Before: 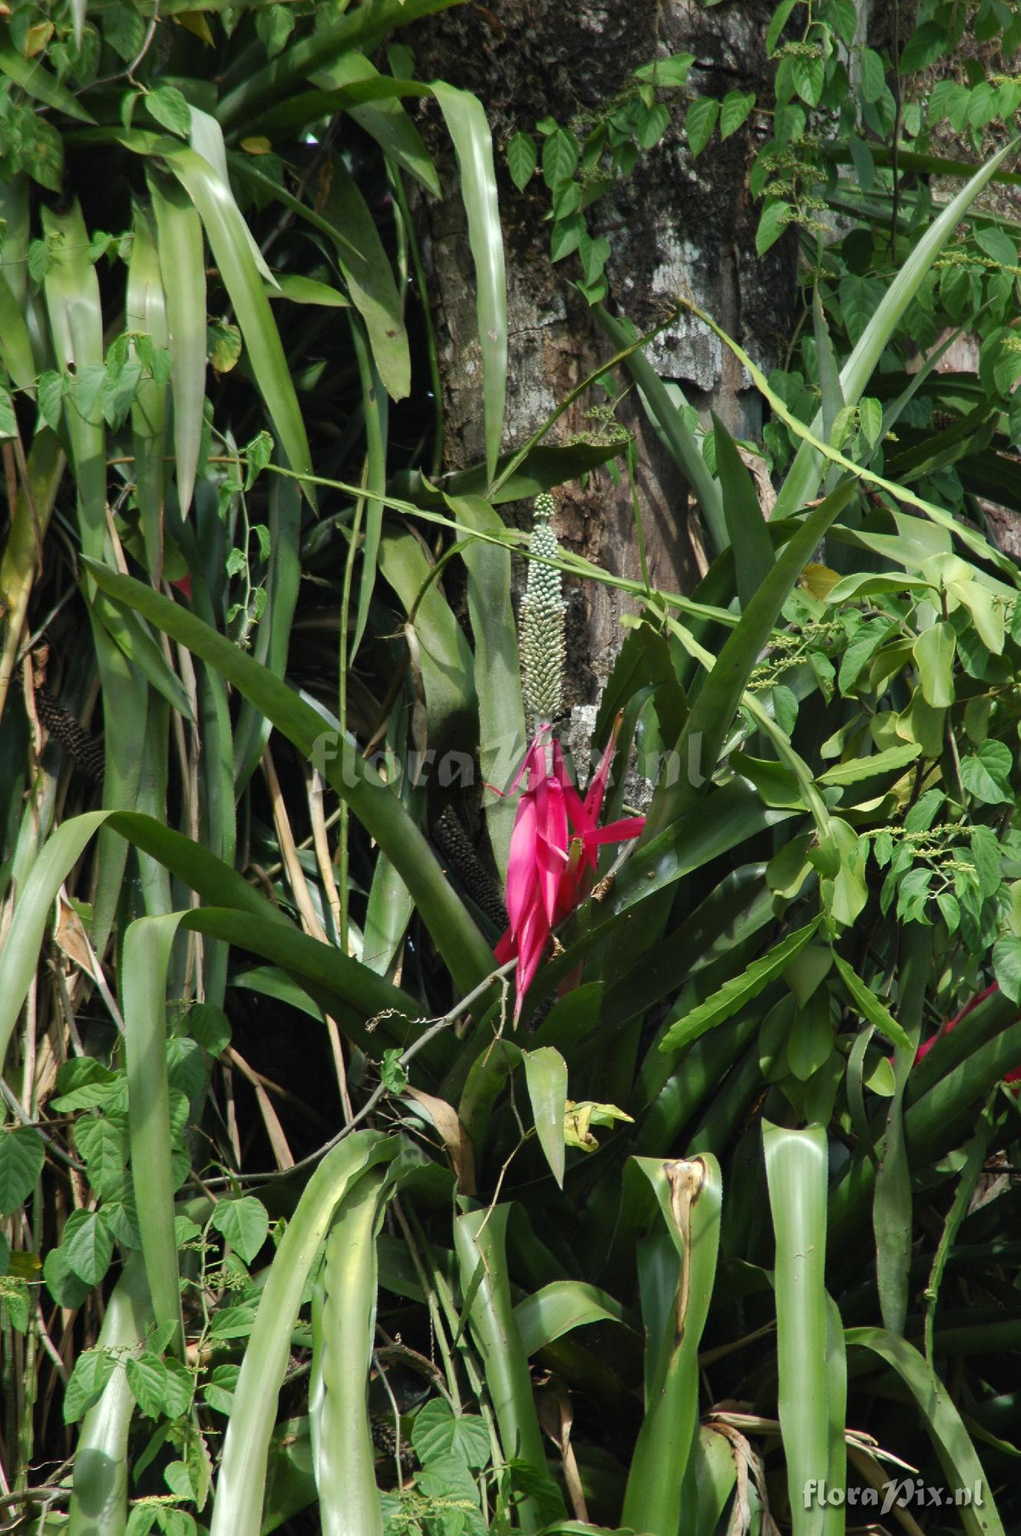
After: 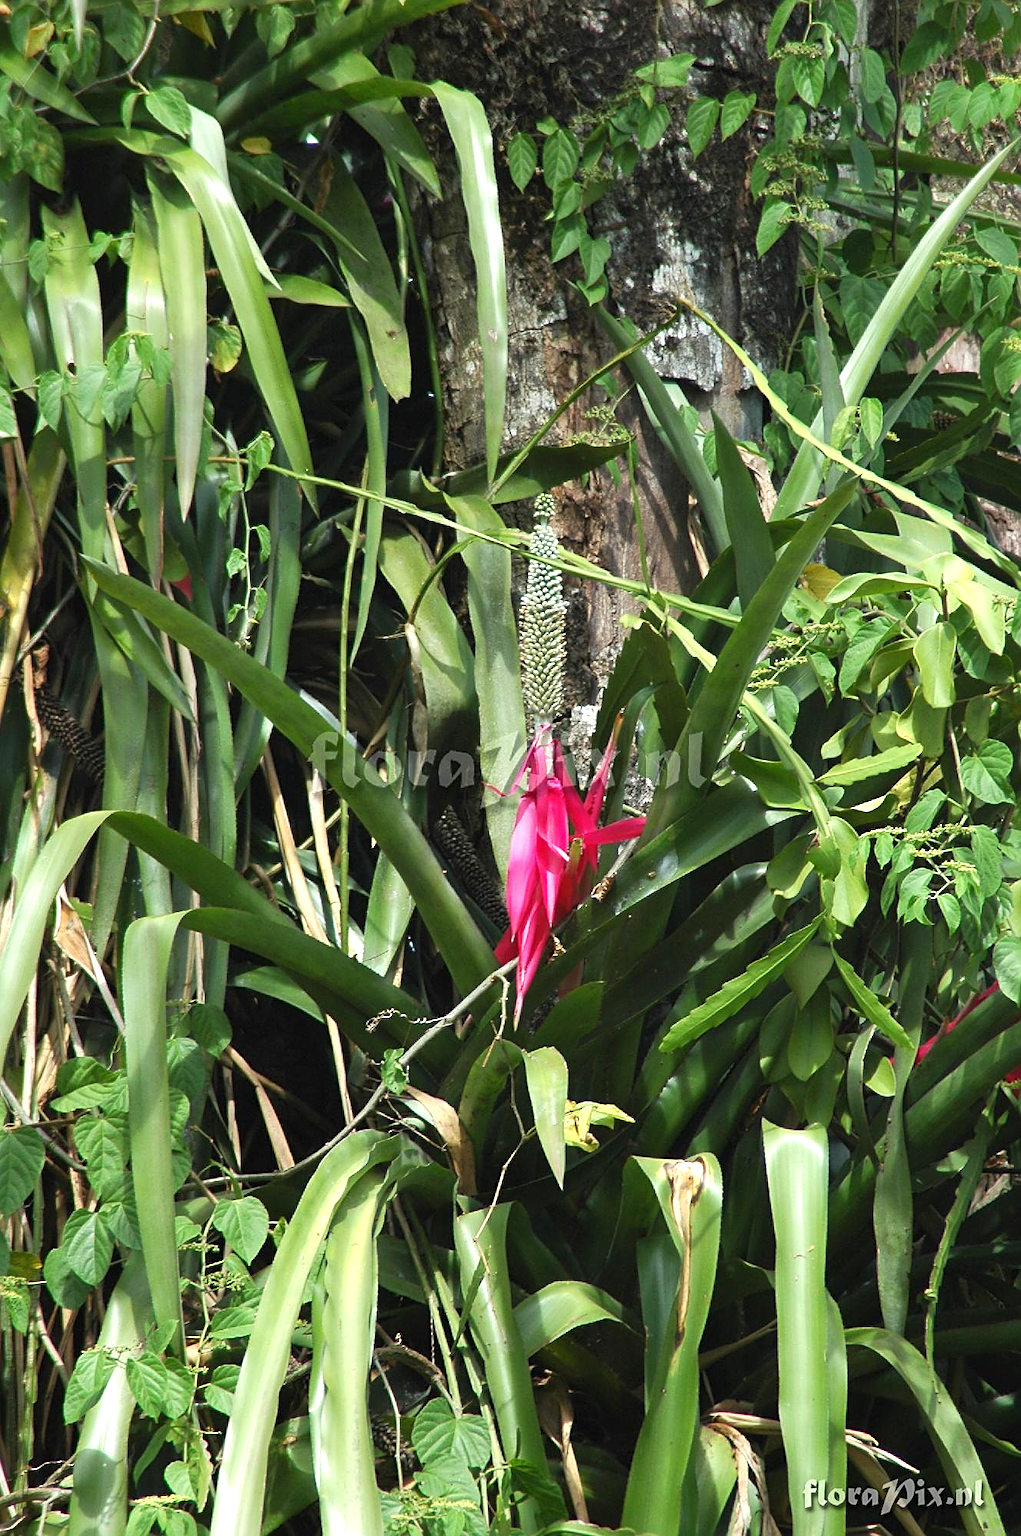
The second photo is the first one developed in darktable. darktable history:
sharpen: on, module defaults
exposure: black level correction 0, exposure 0.694 EV, compensate exposure bias true, compensate highlight preservation false
